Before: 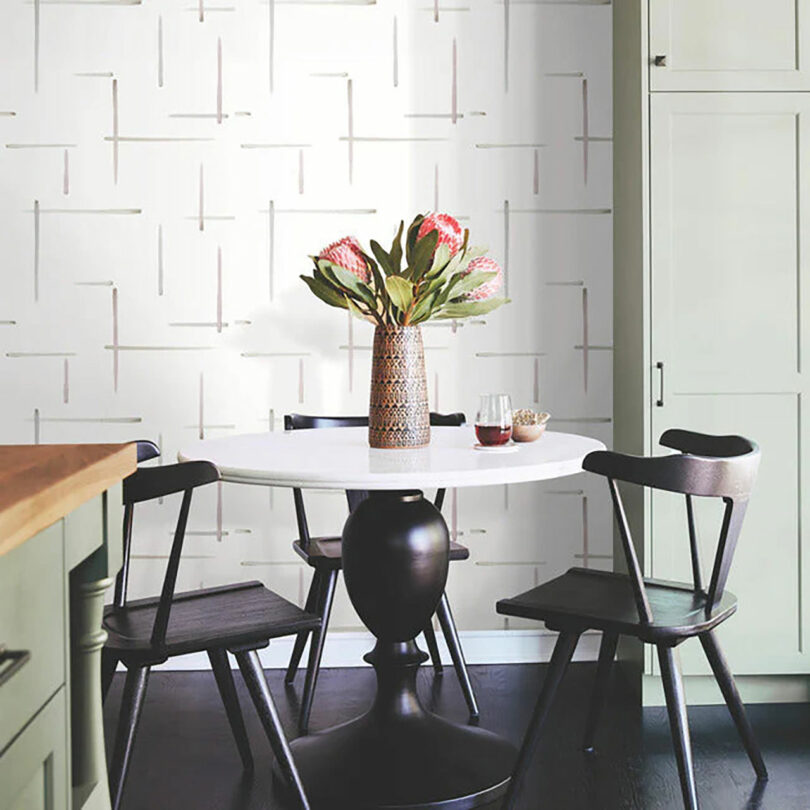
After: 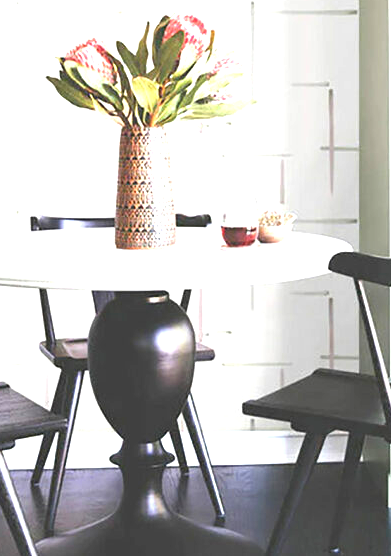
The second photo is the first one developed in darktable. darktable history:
crop: left 31.379%, top 24.658%, right 20.326%, bottom 6.628%
exposure: black level correction 0, exposure 1.198 EV, compensate exposure bias true, compensate highlight preservation false
